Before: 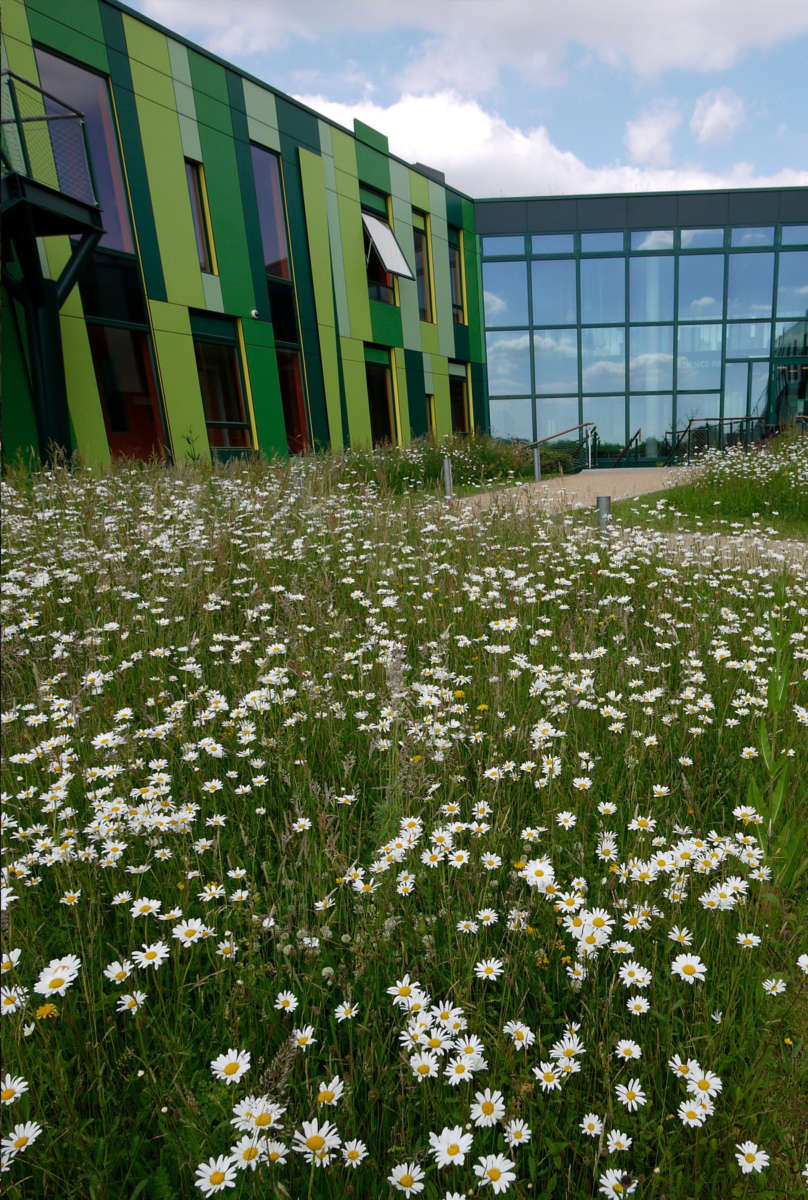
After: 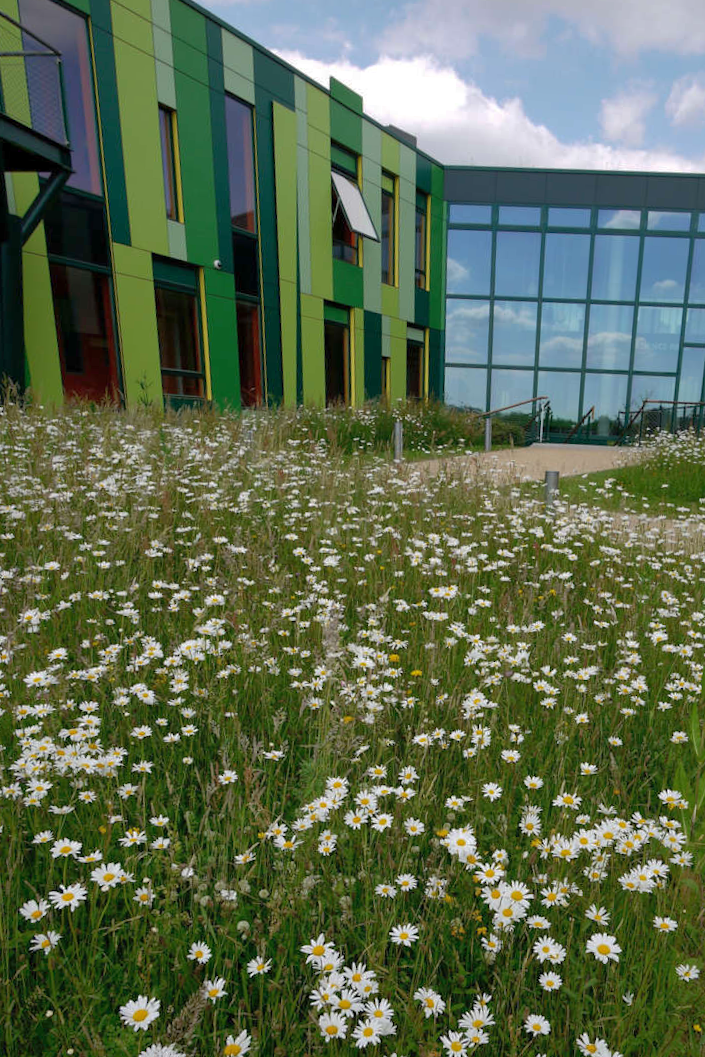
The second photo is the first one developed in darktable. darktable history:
crop: left 11.225%, top 5.381%, right 9.565%, bottom 10.314%
shadows and highlights: on, module defaults
rotate and perspective: rotation 4.1°, automatic cropping off
